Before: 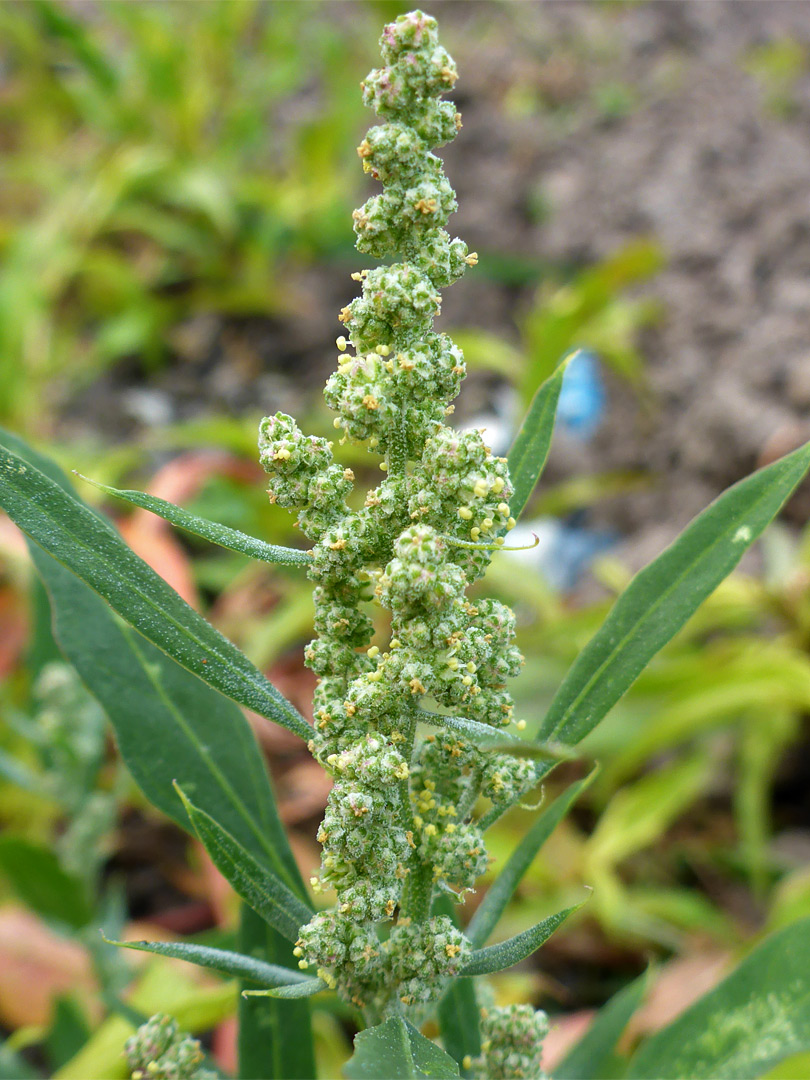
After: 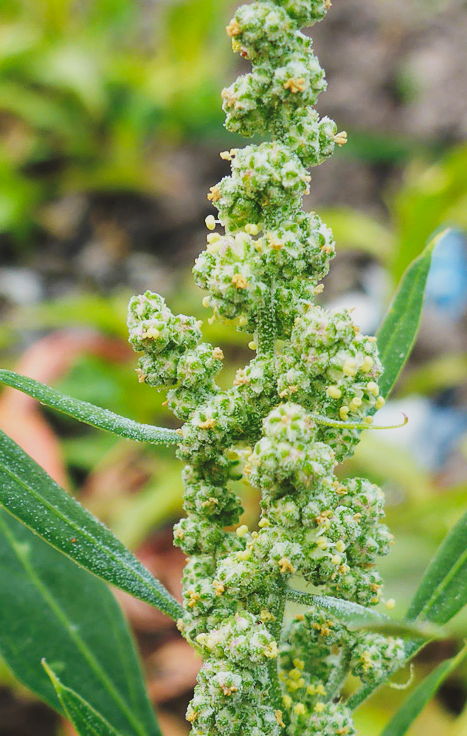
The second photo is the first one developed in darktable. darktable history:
crop: left 16.202%, top 11.208%, right 26.045%, bottom 20.557%
tone curve: curves: ch0 [(0, 0) (0.003, 0.077) (0.011, 0.089) (0.025, 0.105) (0.044, 0.122) (0.069, 0.134) (0.1, 0.151) (0.136, 0.171) (0.177, 0.198) (0.224, 0.23) (0.277, 0.273) (0.335, 0.343) (0.399, 0.422) (0.468, 0.508) (0.543, 0.601) (0.623, 0.695) (0.709, 0.782) (0.801, 0.866) (0.898, 0.934) (1, 1)], preserve colors none
exposure: compensate highlight preservation false
filmic rgb: black relative exposure -7.65 EV, white relative exposure 4.56 EV, hardness 3.61
